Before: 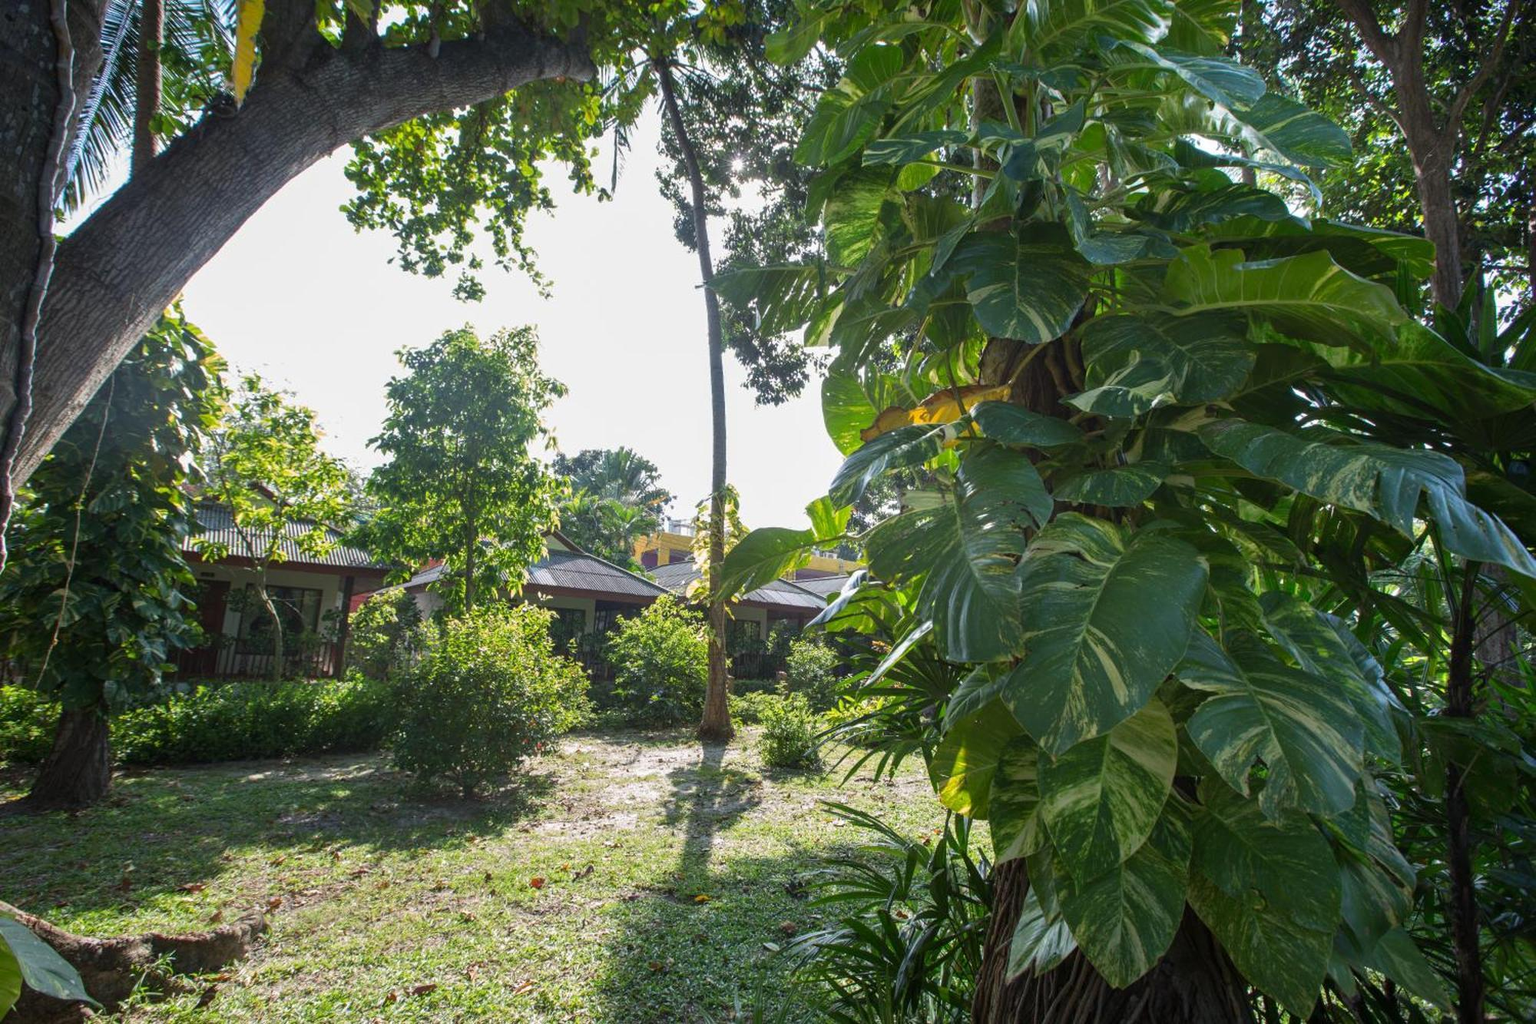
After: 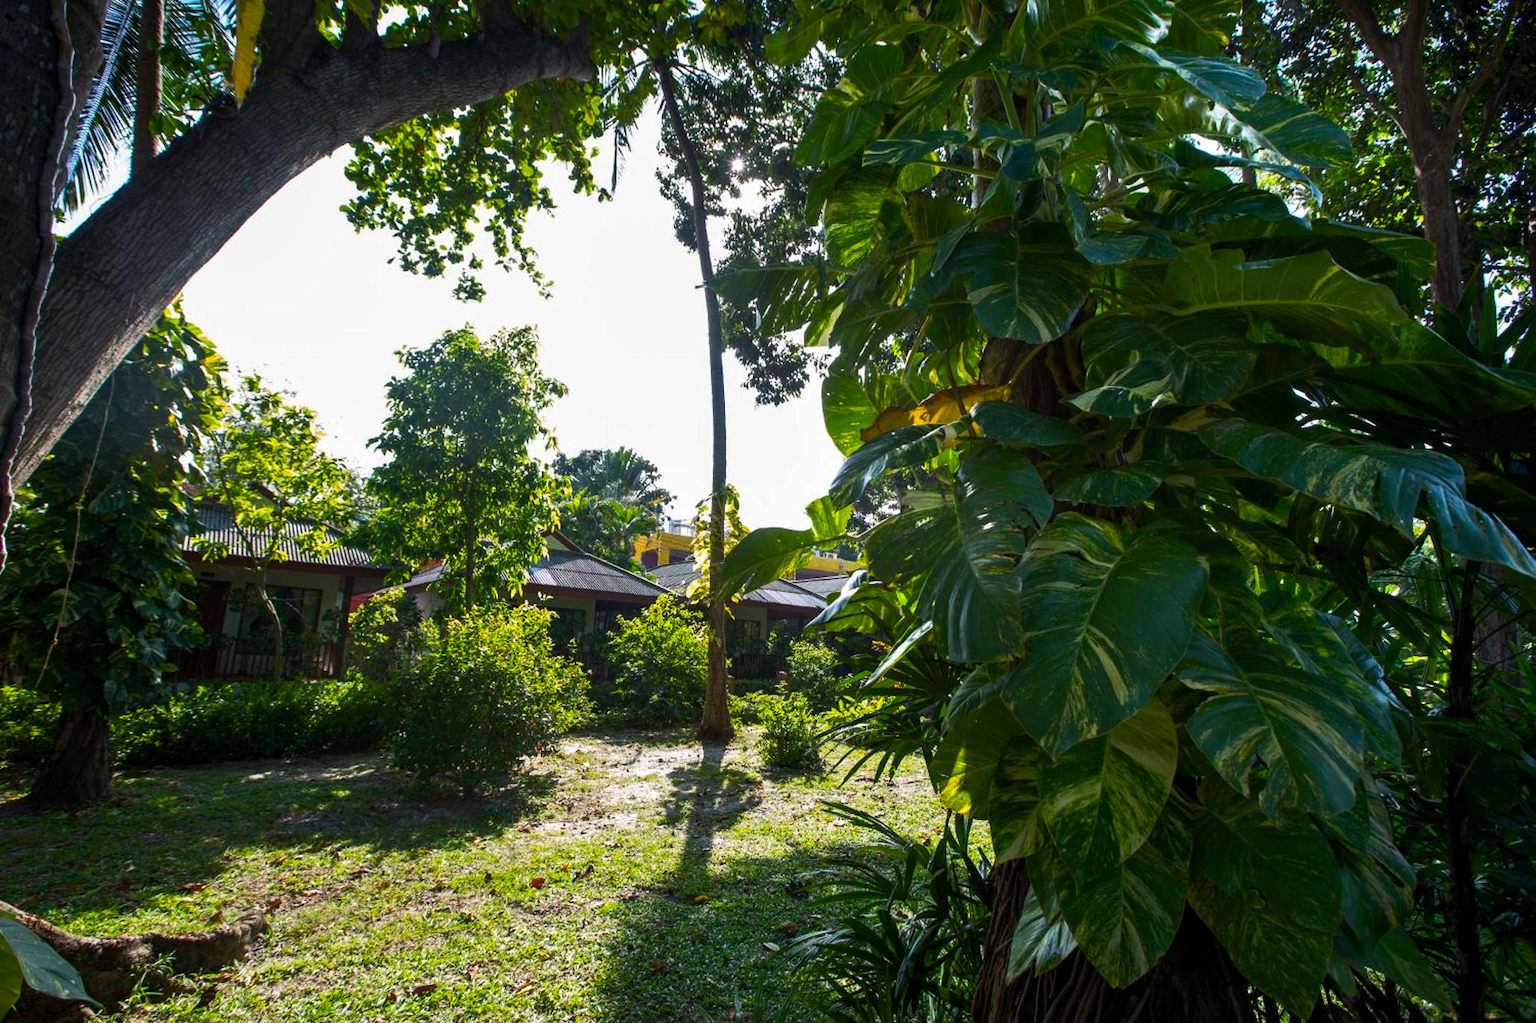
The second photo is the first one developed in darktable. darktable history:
color balance rgb: global offset › luminance -0.393%, linear chroma grading › global chroma 15.599%, perceptual saturation grading › global saturation 24.881%, perceptual brilliance grading › highlights 3.995%, perceptual brilliance grading › mid-tones -18.29%, perceptual brilliance grading › shadows -42.022%, global vibrance 14.611%
